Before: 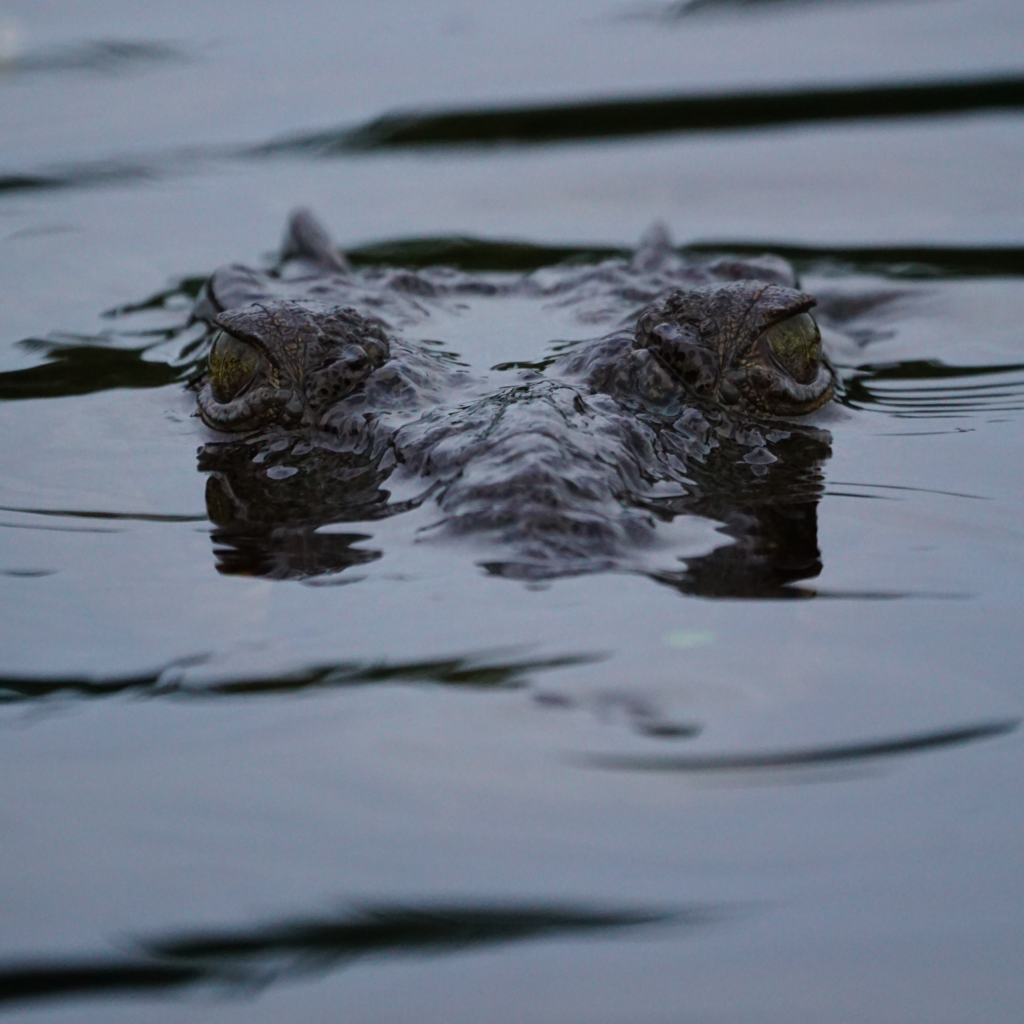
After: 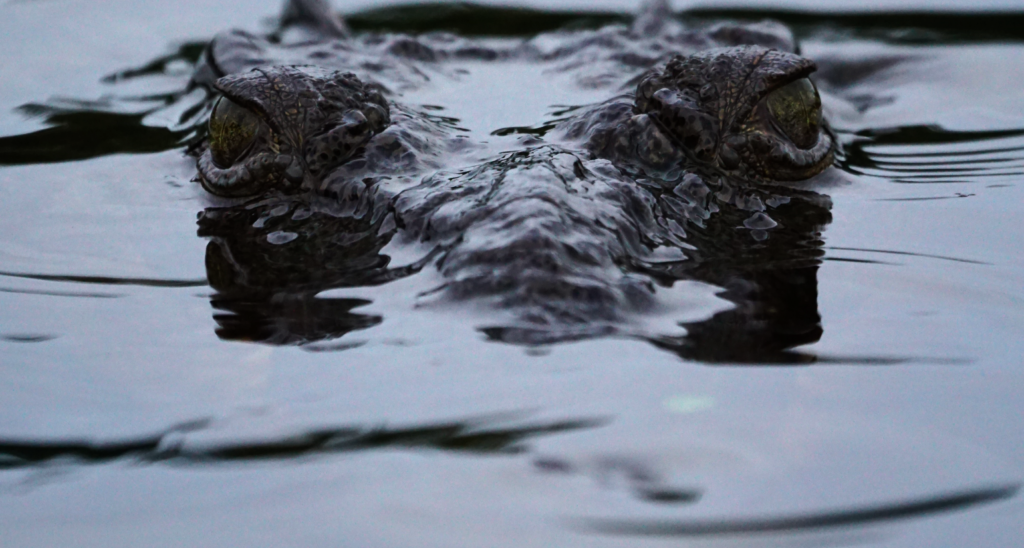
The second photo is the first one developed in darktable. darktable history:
crop and rotate: top 23.043%, bottom 23.437%
tone equalizer: -8 EV -0.75 EV, -7 EV -0.7 EV, -6 EV -0.6 EV, -5 EV -0.4 EV, -3 EV 0.4 EV, -2 EV 0.6 EV, -1 EV 0.7 EV, +0 EV 0.75 EV, edges refinement/feathering 500, mask exposure compensation -1.57 EV, preserve details no
